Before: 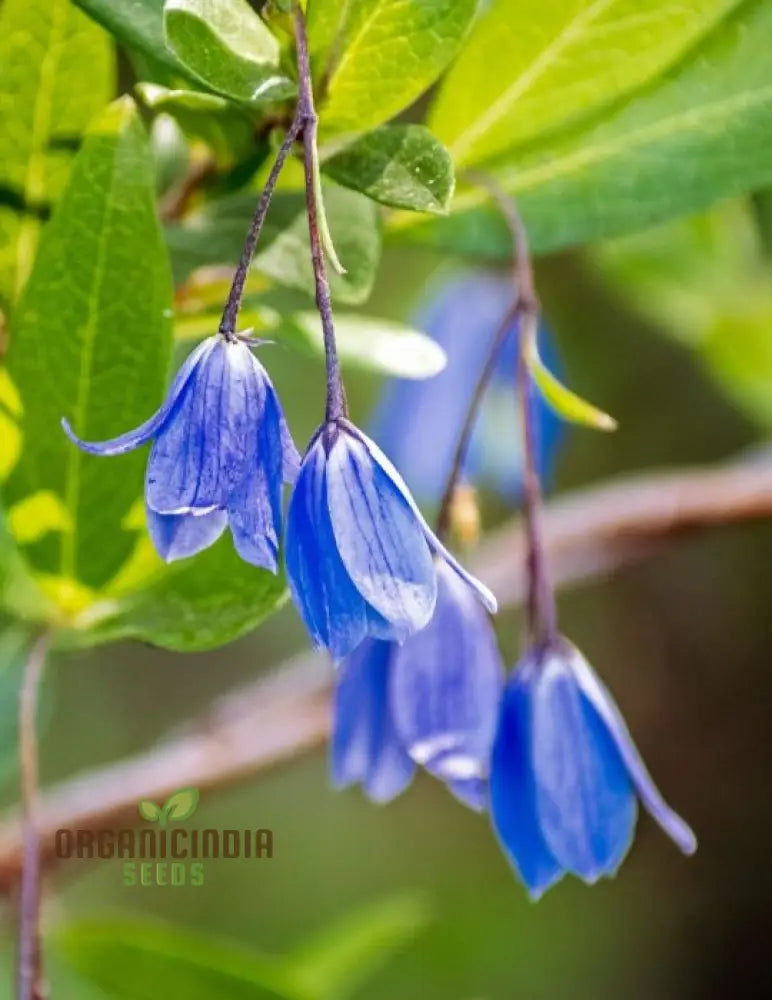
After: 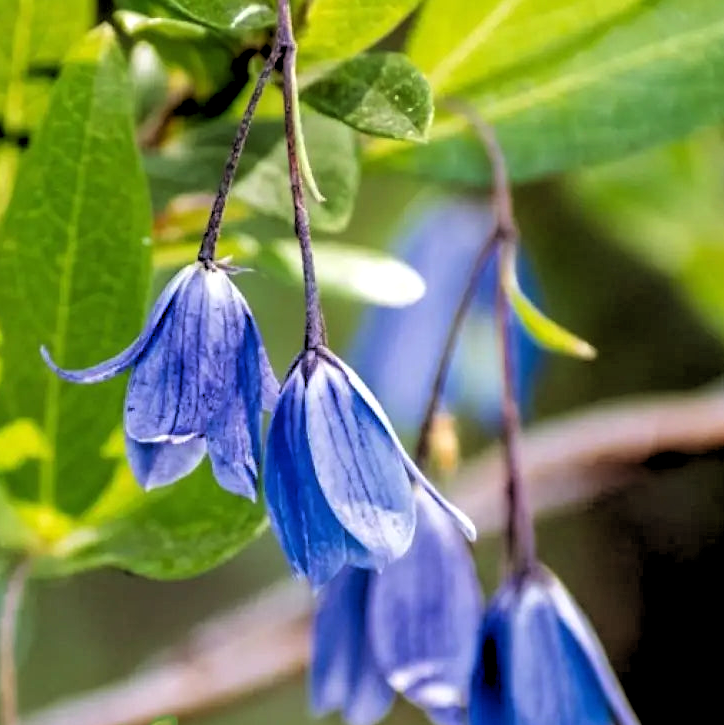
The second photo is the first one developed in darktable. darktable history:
crop: left 2.737%, top 7.287%, right 3.421%, bottom 20.179%
rgb levels: levels [[0.034, 0.472, 0.904], [0, 0.5, 1], [0, 0.5, 1]]
